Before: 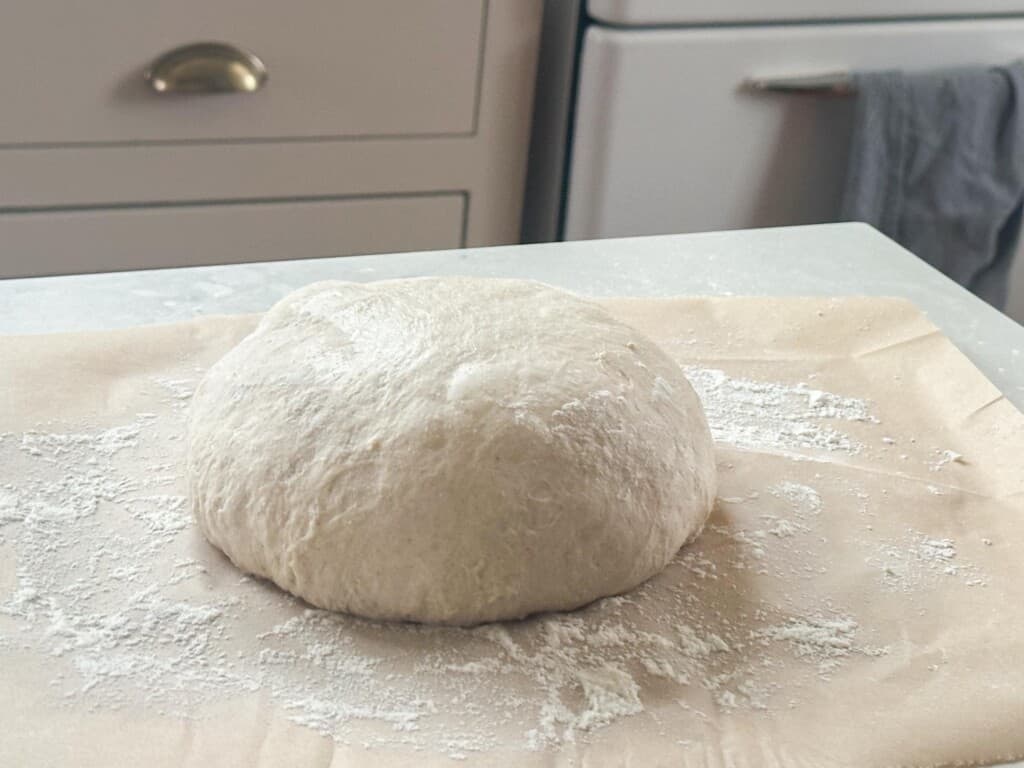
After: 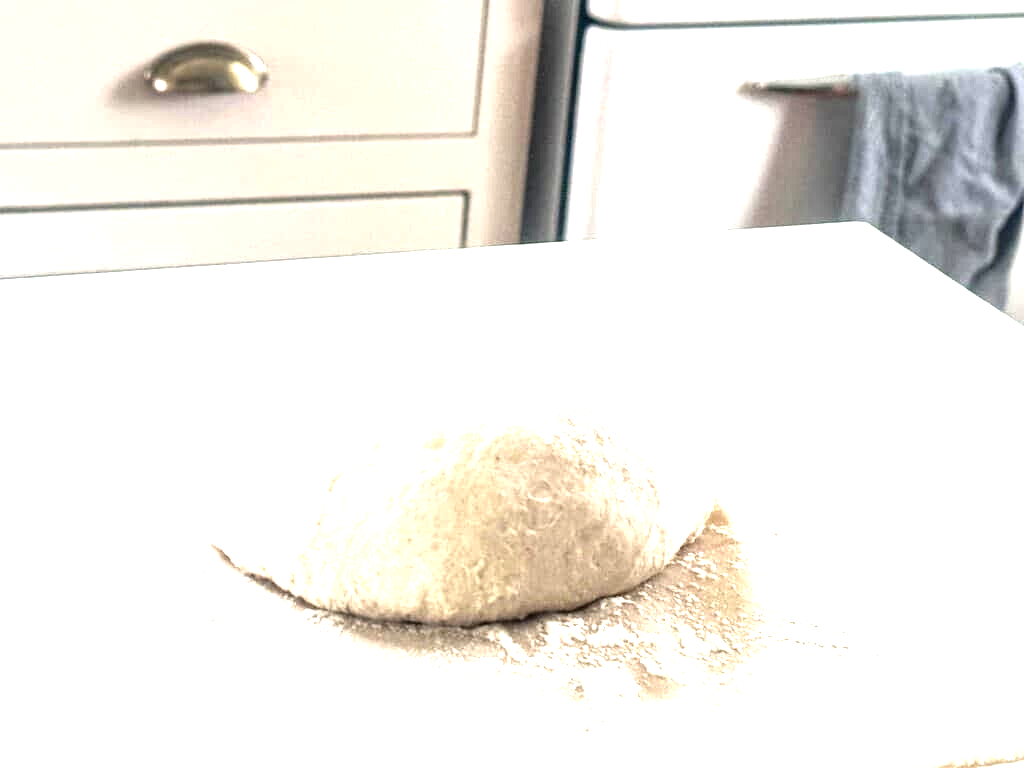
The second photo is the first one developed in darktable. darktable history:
exposure: black level correction 0, exposure 1.975 EV, compensate exposure bias true, compensate highlight preservation false
local contrast: highlights 19%, detail 186%
